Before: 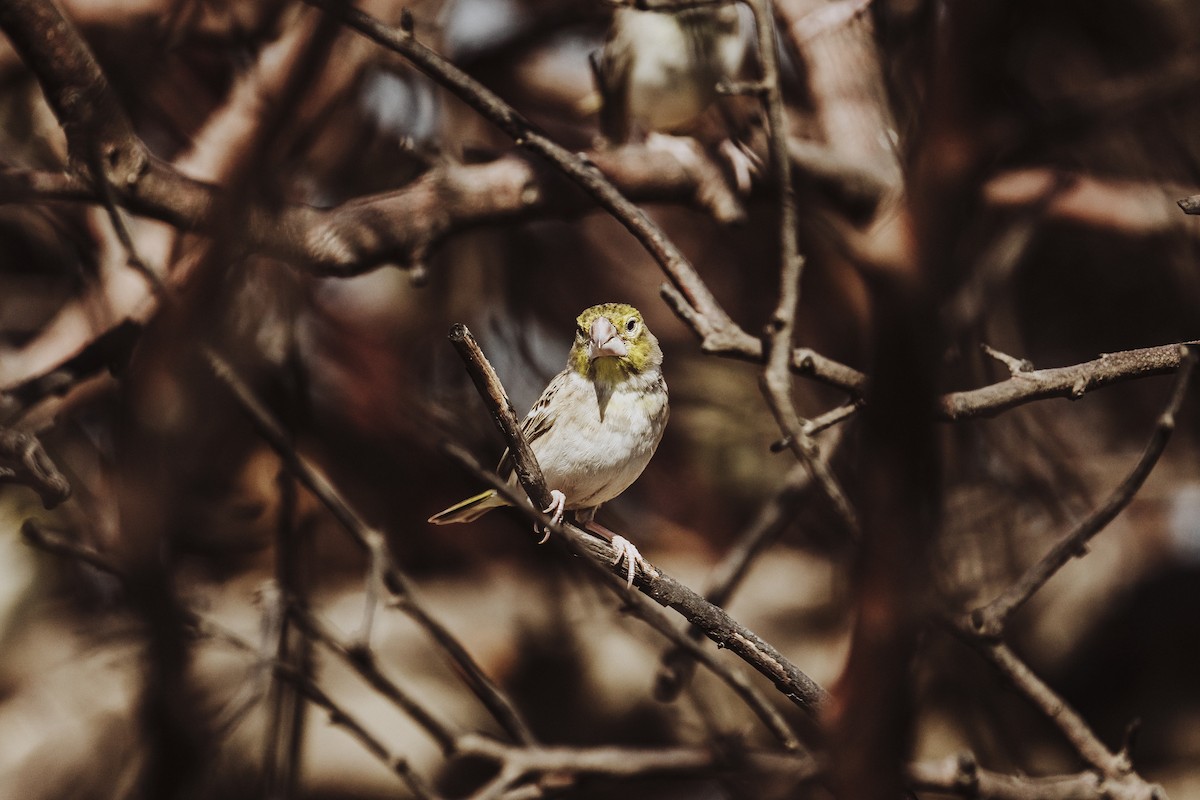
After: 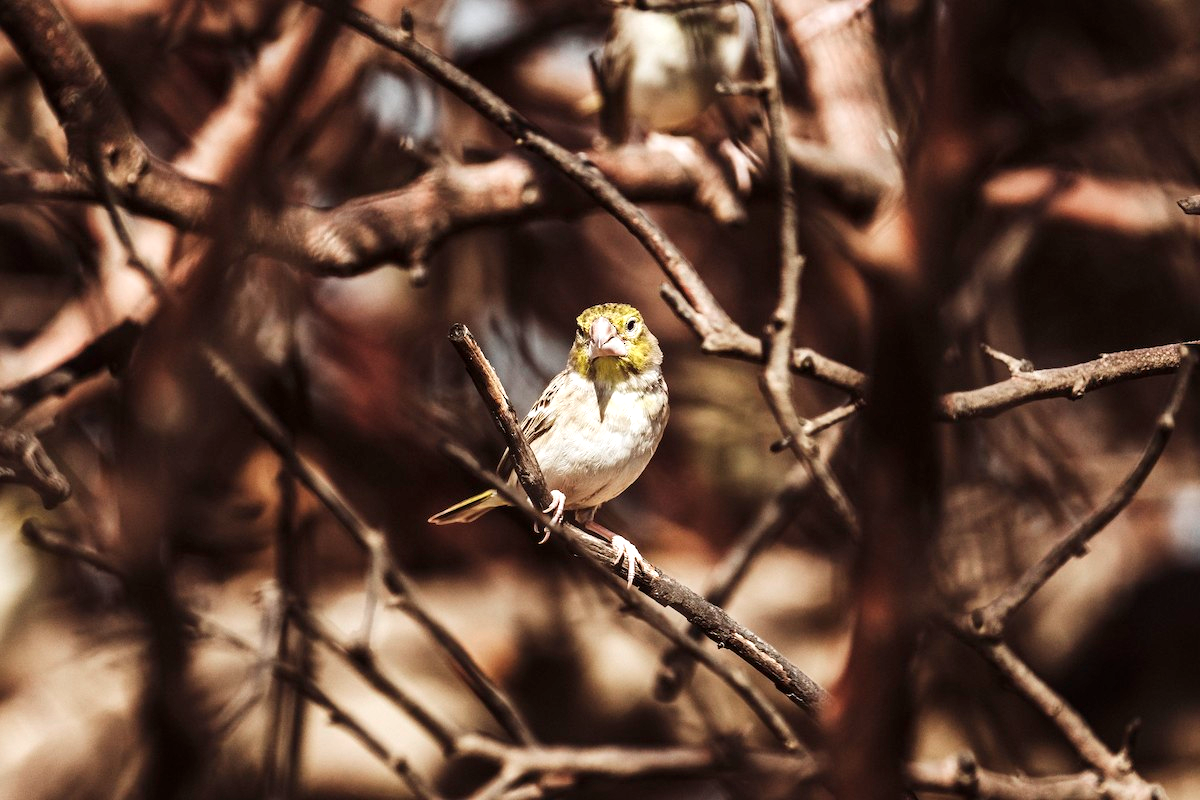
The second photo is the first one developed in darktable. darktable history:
exposure: black level correction 0, exposure 0.702 EV, compensate highlight preservation false
local contrast: mode bilateral grid, contrast 20, coarseness 50, detail 119%, midtone range 0.2
